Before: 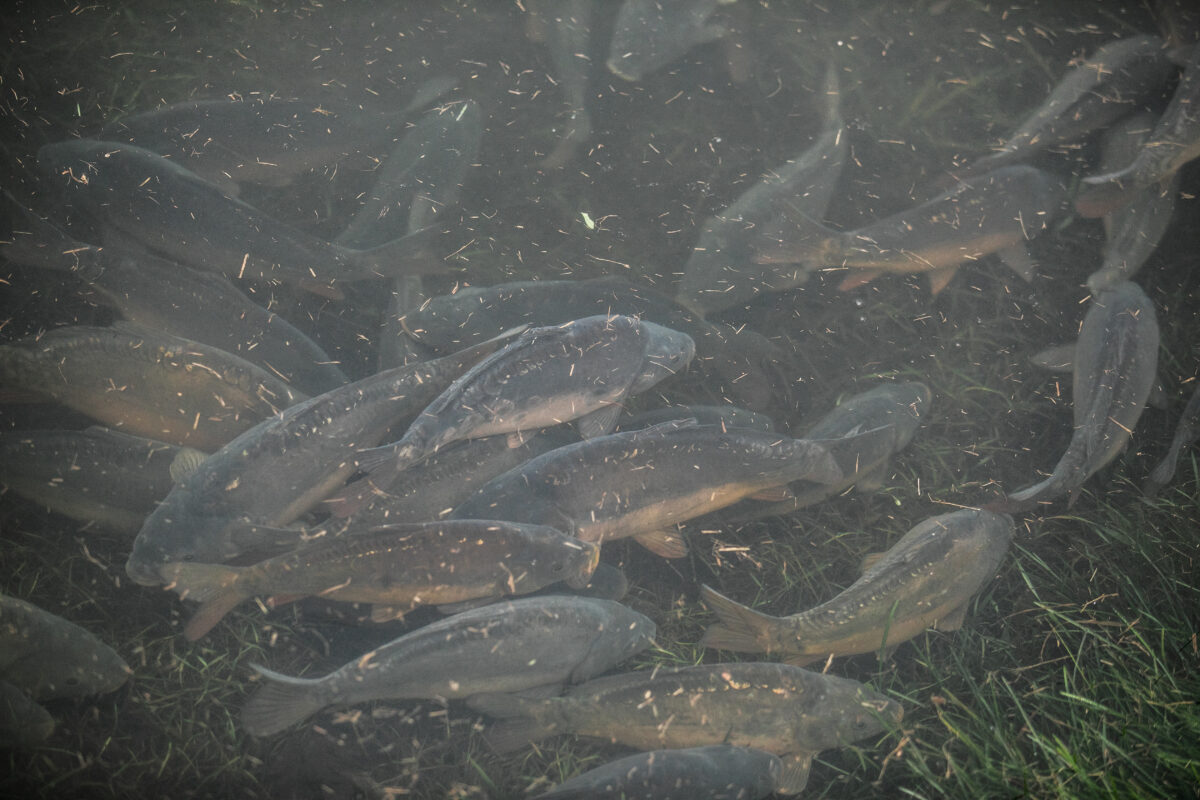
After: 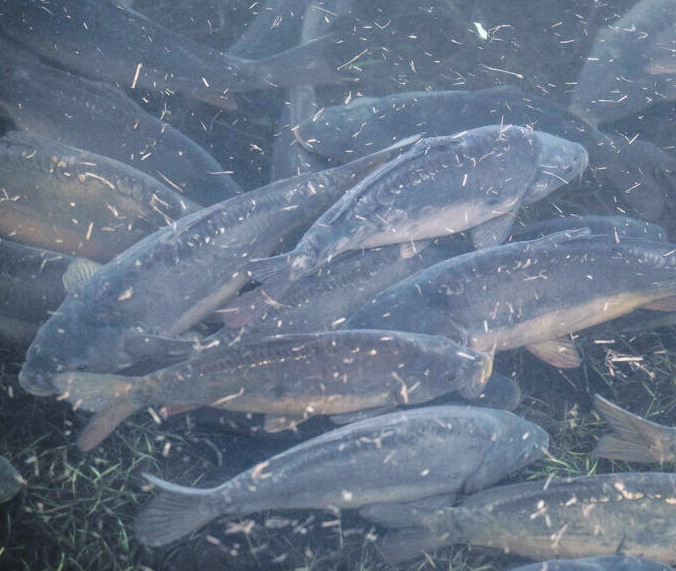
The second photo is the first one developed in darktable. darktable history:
crop: left 8.966%, top 23.852%, right 34.699%, bottom 4.703%
white balance: red 0.948, green 1.02, blue 1.176
base curve: curves: ch0 [(0, 0) (0.036, 0.025) (0.121, 0.166) (0.206, 0.329) (0.605, 0.79) (1, 1)], preserve colors none
shadows and highlights: shadows 37.27, highlights -28.18, soften with gaussian
